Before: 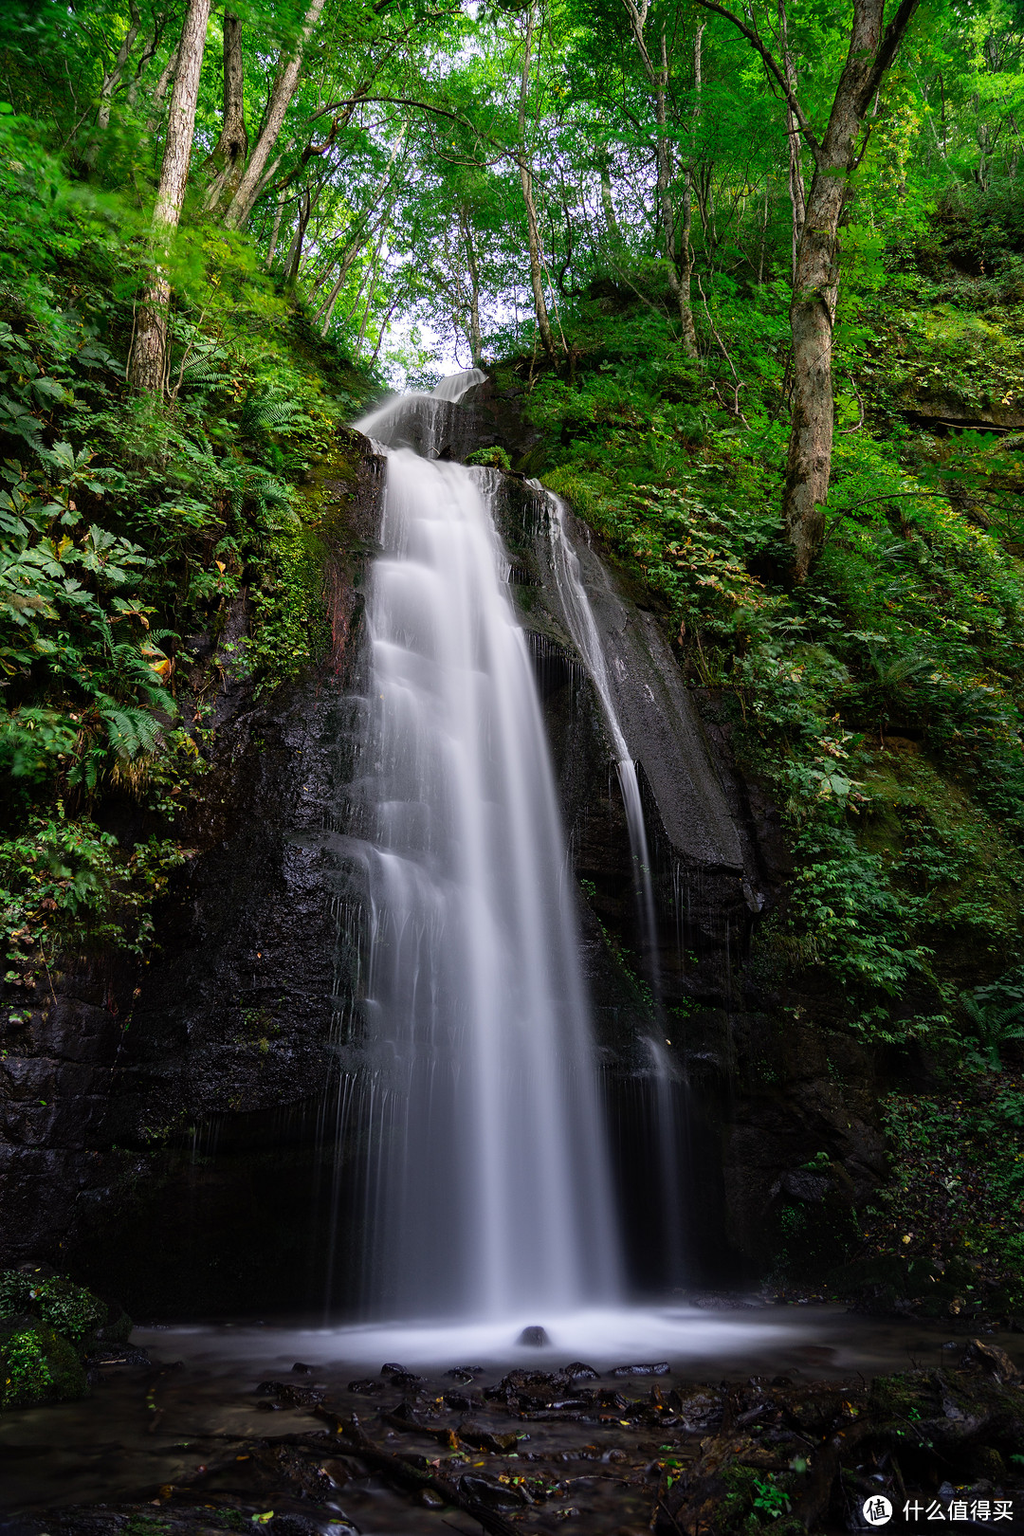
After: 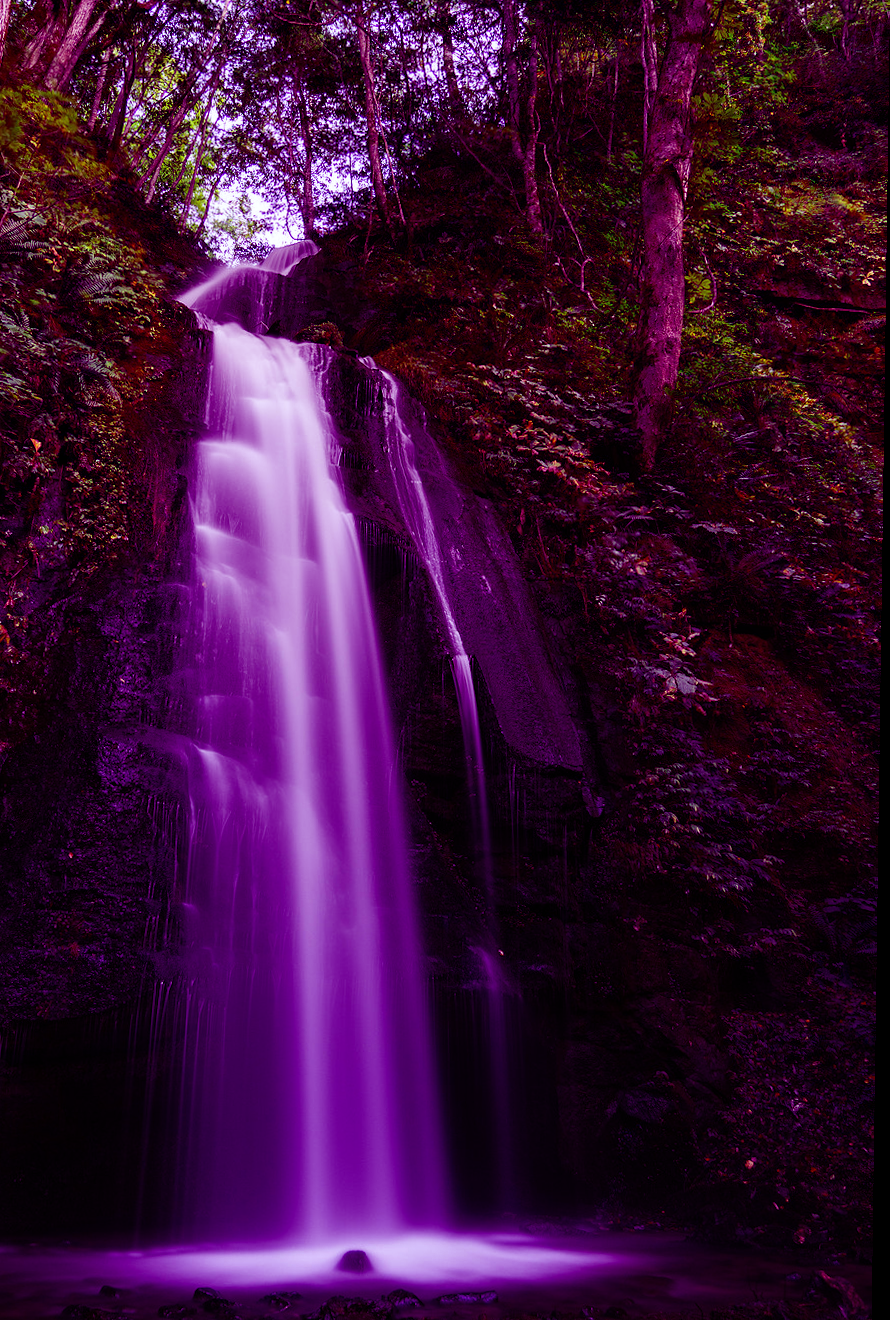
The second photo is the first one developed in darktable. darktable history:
white balance: red 0.983, blue 1.036
crop: left 19.159%, top 9.58%, bottom 9.58%
rotate and perspective: rotation 0.8°, automatic cropping off
color balance: mode lift, gamma, gain (sRGB), lift [1, 1, 0.101, 1]
